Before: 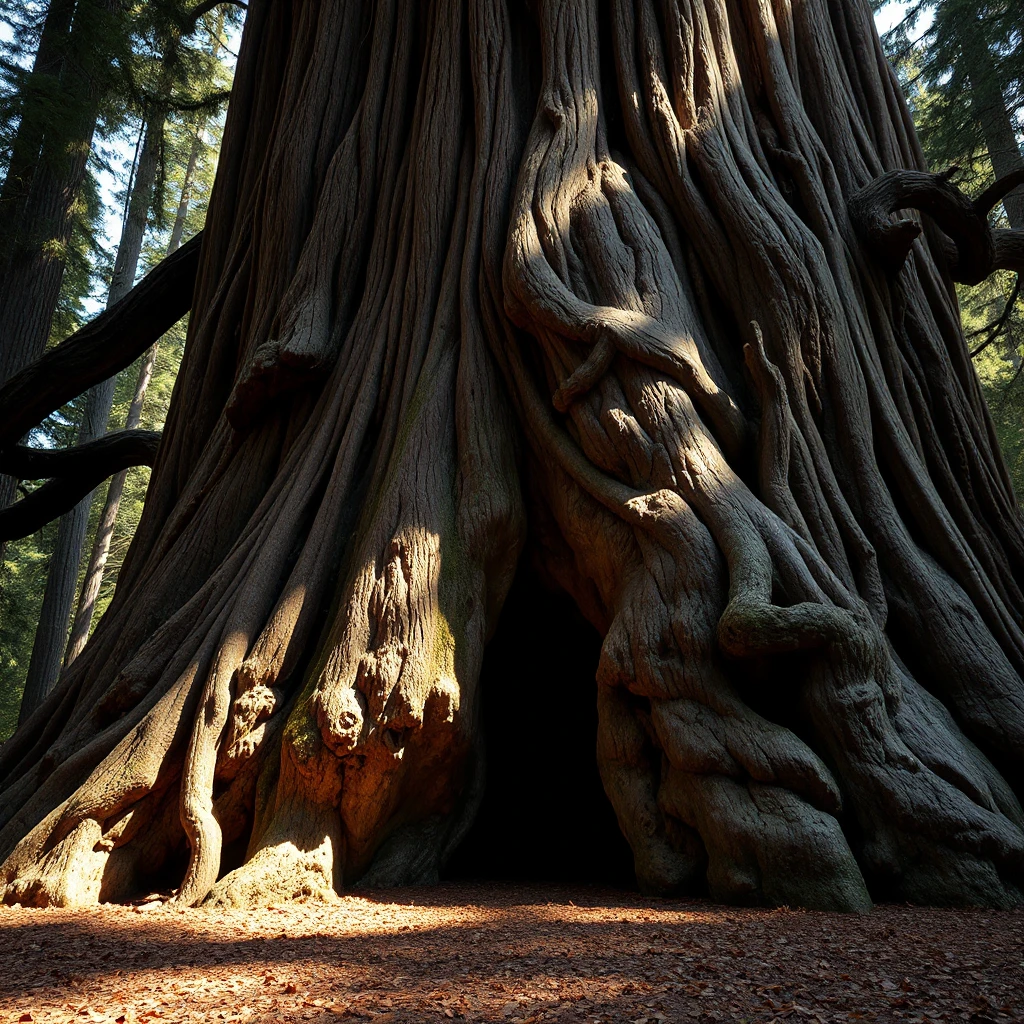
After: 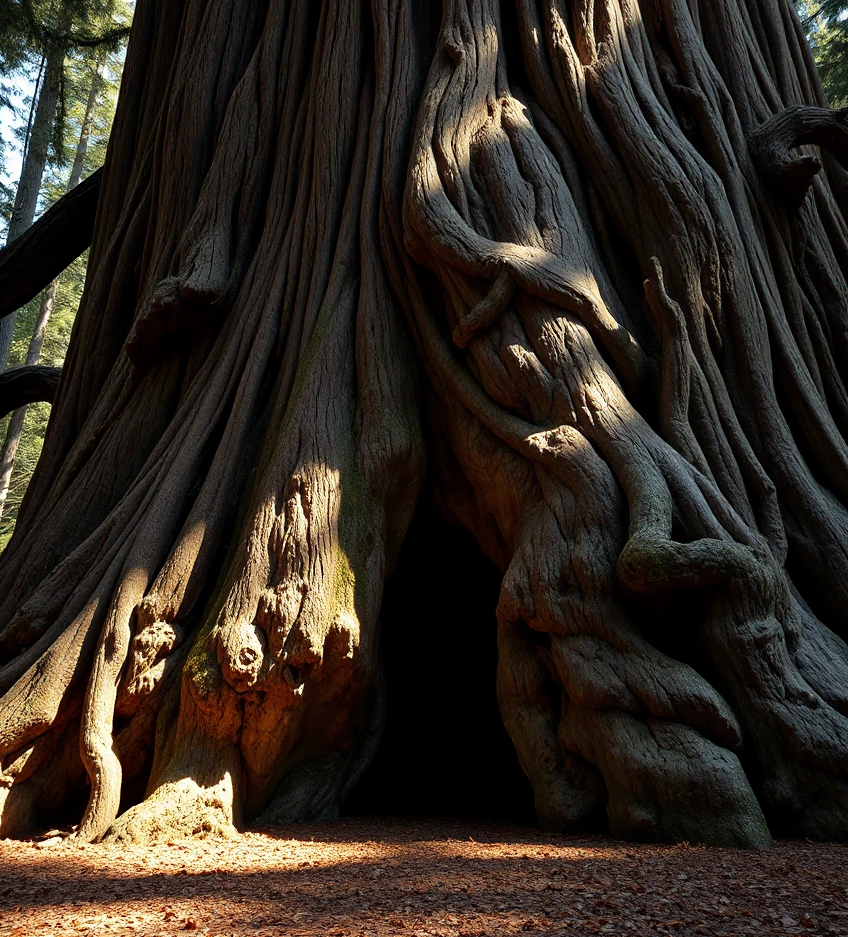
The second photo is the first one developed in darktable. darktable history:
haze removal: compatibility mode true, adaptive false
crop: left 9.807%, top 6.259%, right 7.334%, bottom 2.177%
